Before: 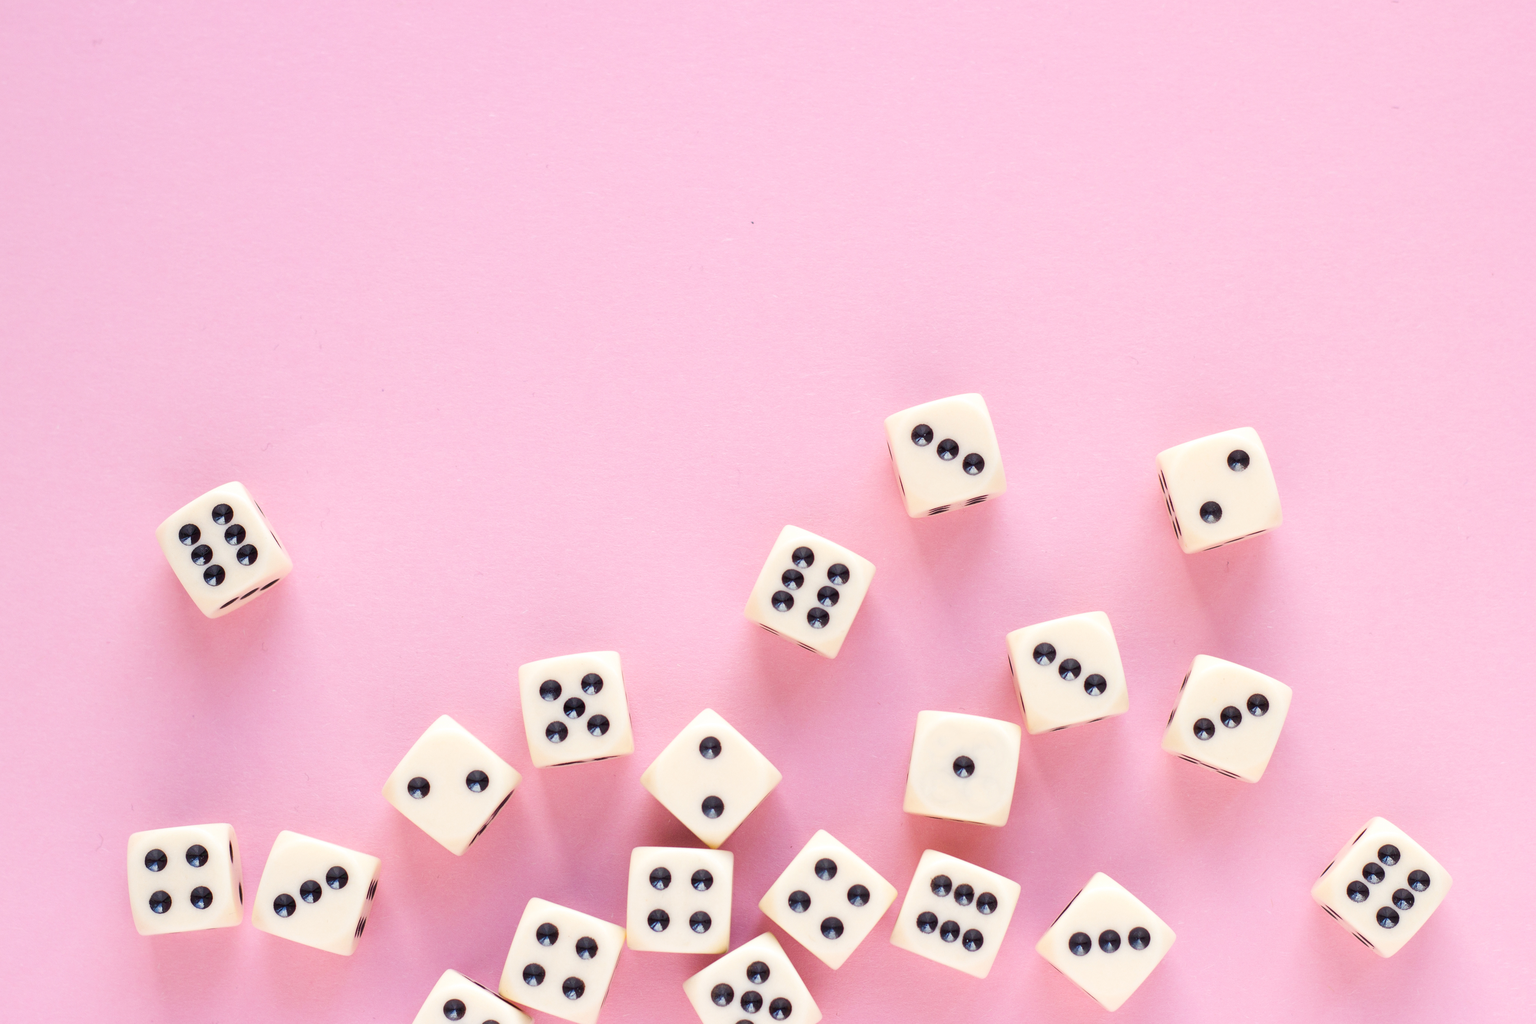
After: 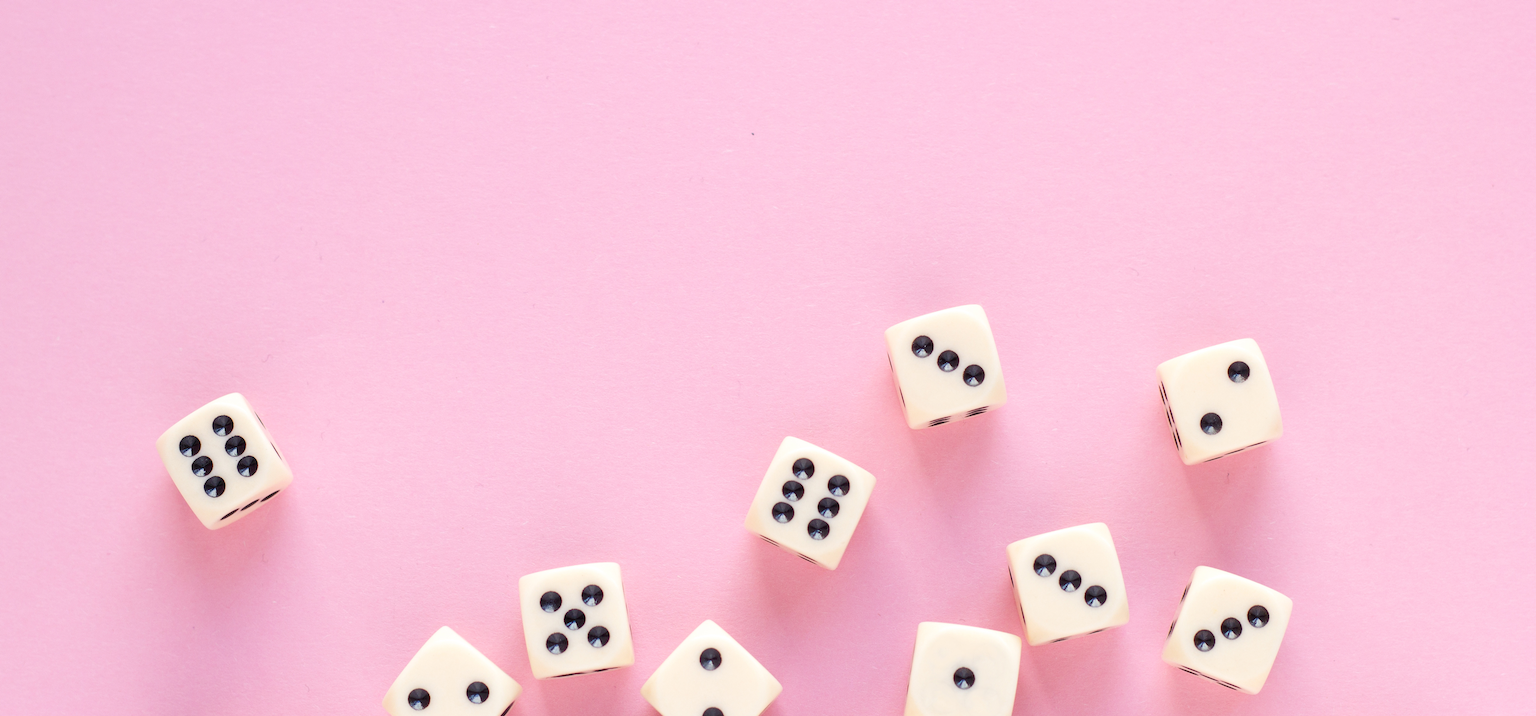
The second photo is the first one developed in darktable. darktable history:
crop and rotate: top 8.707%, bottom 21.33%
